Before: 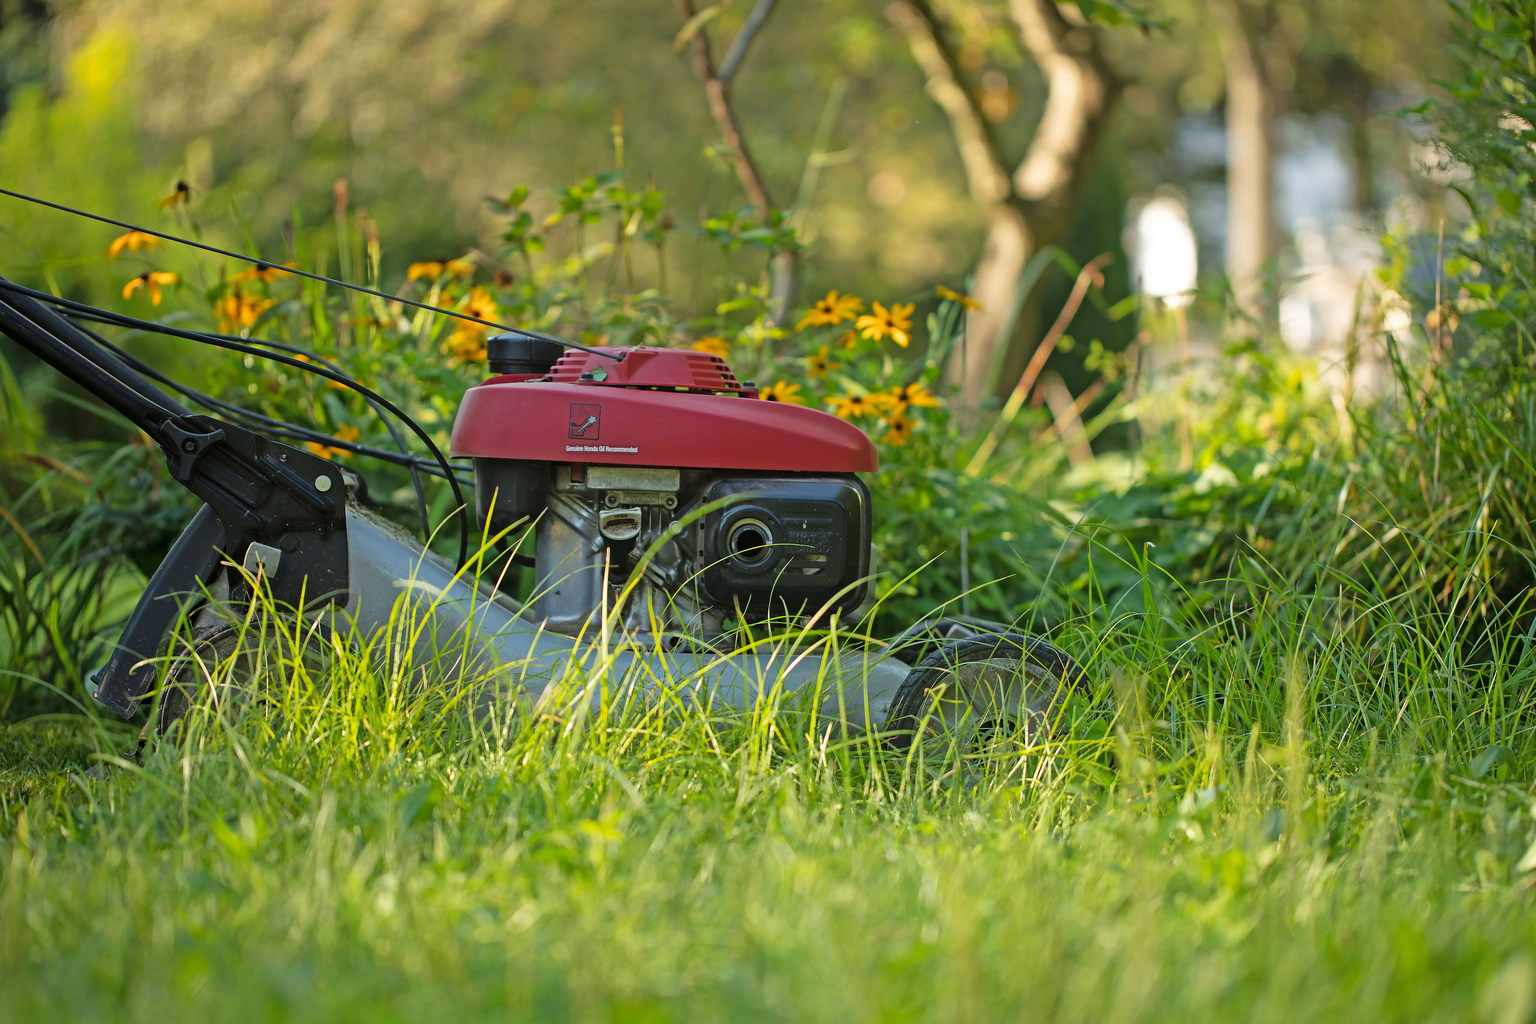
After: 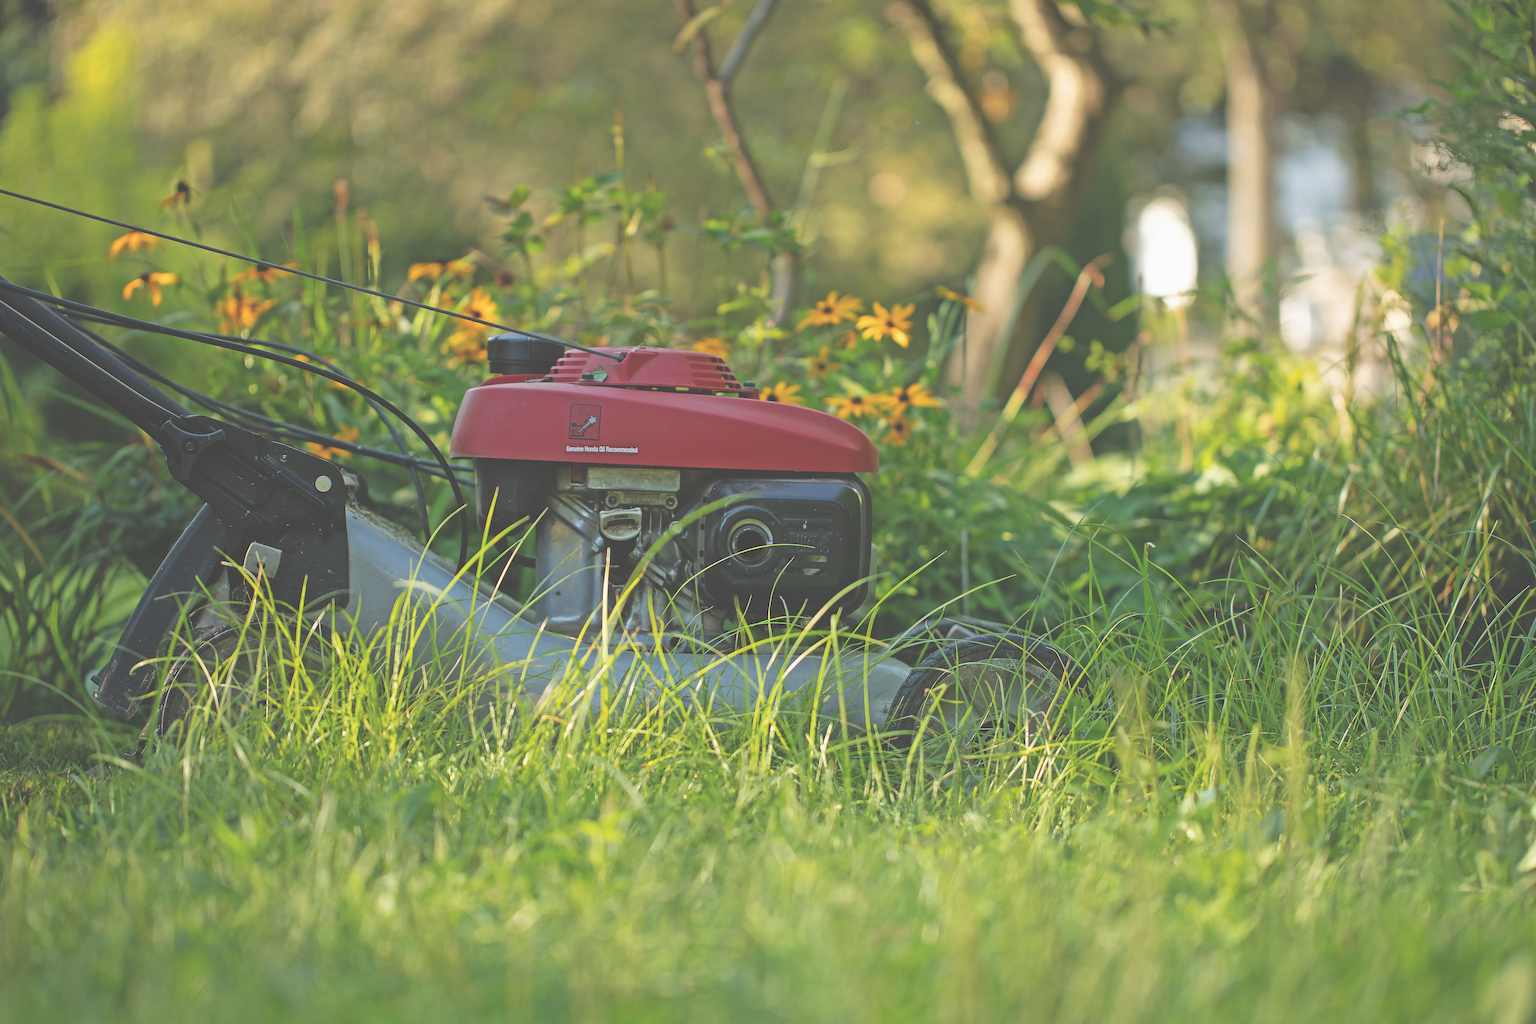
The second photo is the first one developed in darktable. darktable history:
exposure: black level correction -0.062, exposure -0.05 EV, compensate highlight preservation false
